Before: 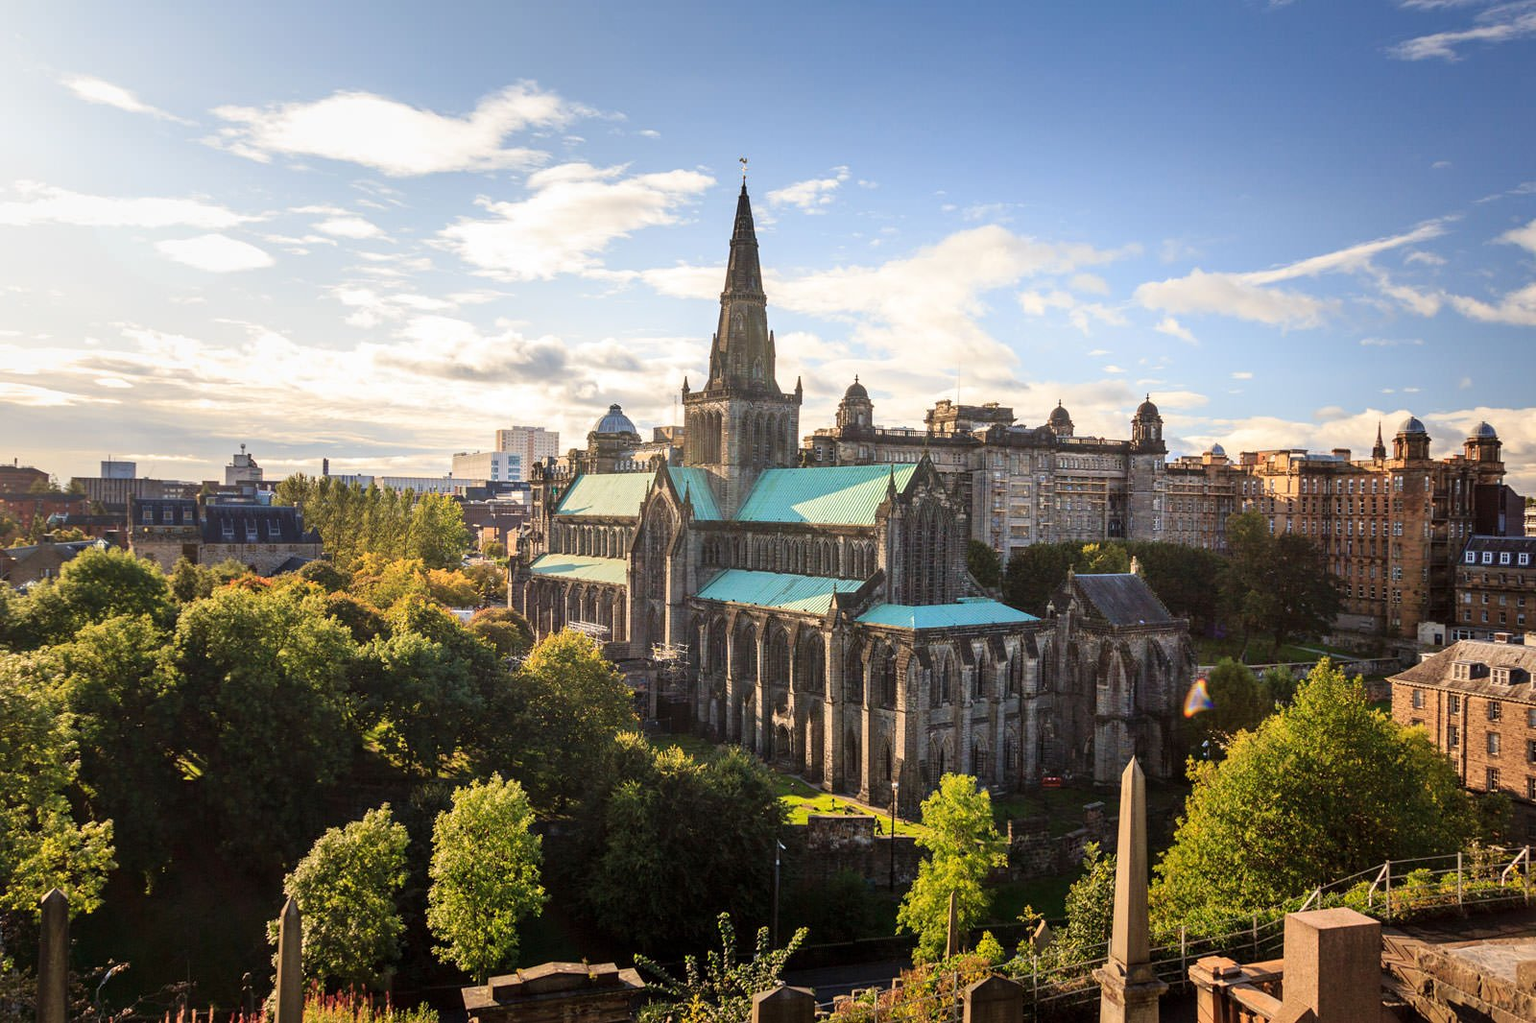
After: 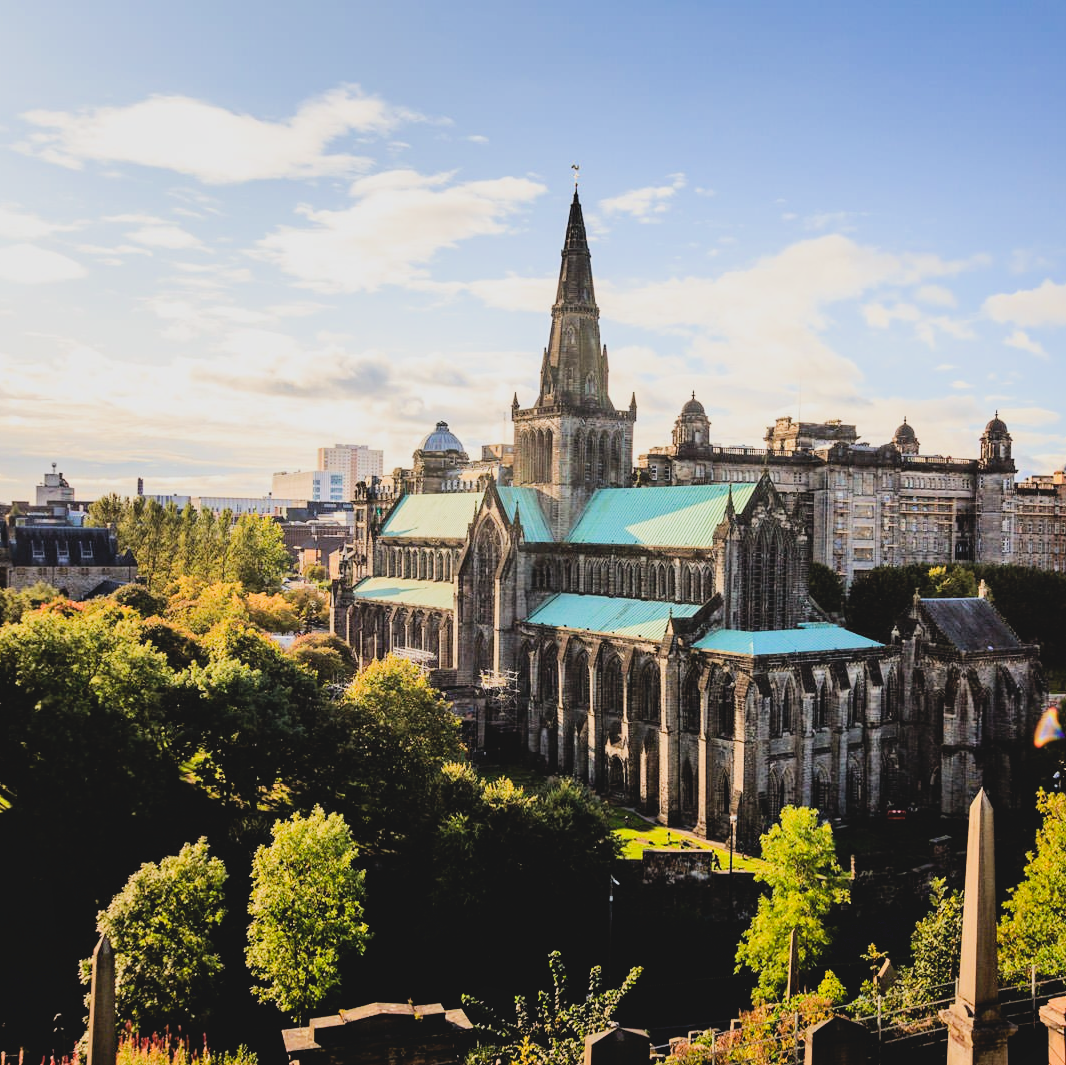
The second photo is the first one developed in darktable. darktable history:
crop and rotate: left 12.46%, right 20.898%
filmic rgb: black relative exposure -7.65 EV, white relative exposure 4.56 EV, hardness 3.61
contrast brightness saturation: contrast -0.094, brightness 0.052, saturation 0.078
exposure: black level correction 0.007, exposure 0.097 EV, compensate exposure bias true, compensate highlight preservation false
shadows and highlights: shadows 24.91, highlights -24.66
tone equalizer: -8 EV -1.12 EV, -7 EV -1.05 EV, -6 EV -0.879 EV, -5 EV -0.566 EV, -3 EV 0.571 EV, -2 EV 0.852 EV, -1 EV 0.999 EV, +0 EV 1.06 EV, edges refinement/feathering 500, mask exposure compensation -1.57 EV, preserve details no
